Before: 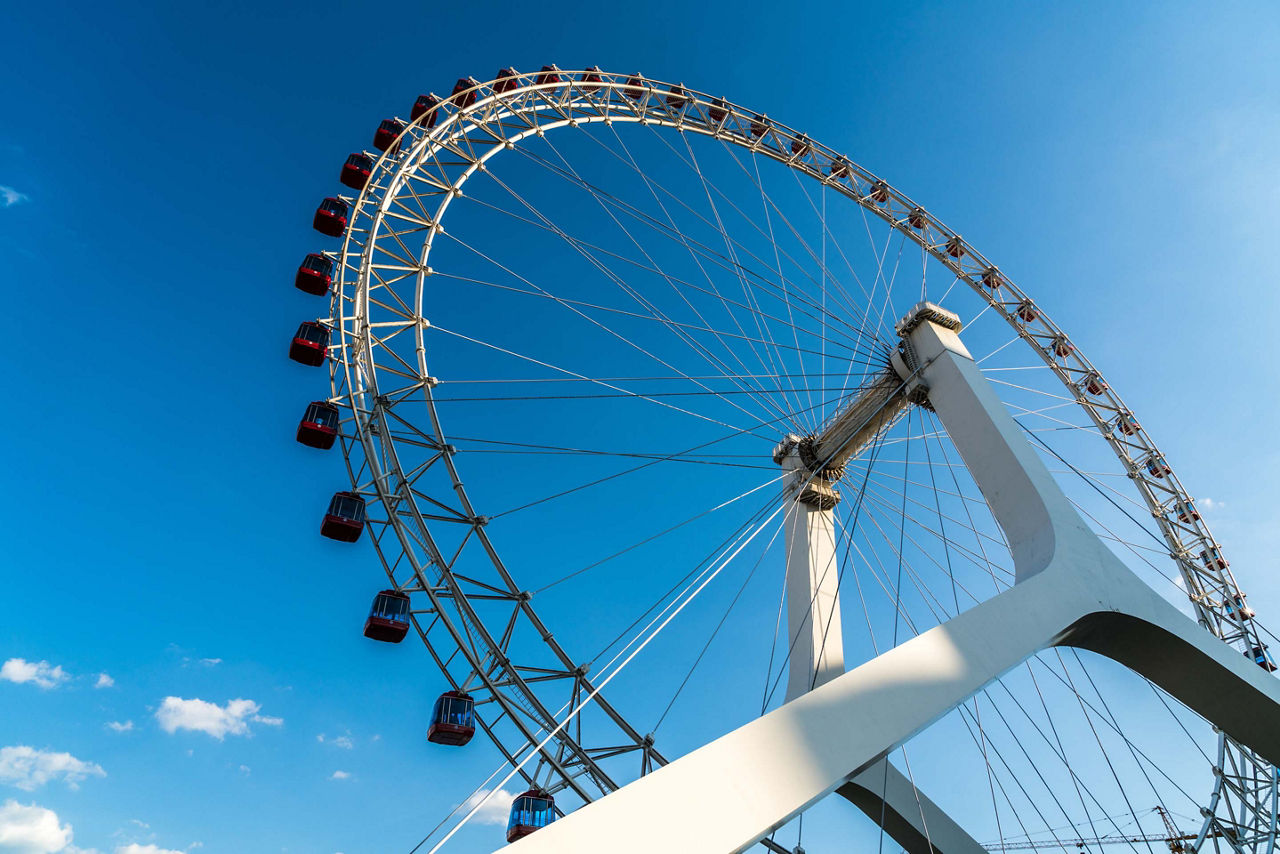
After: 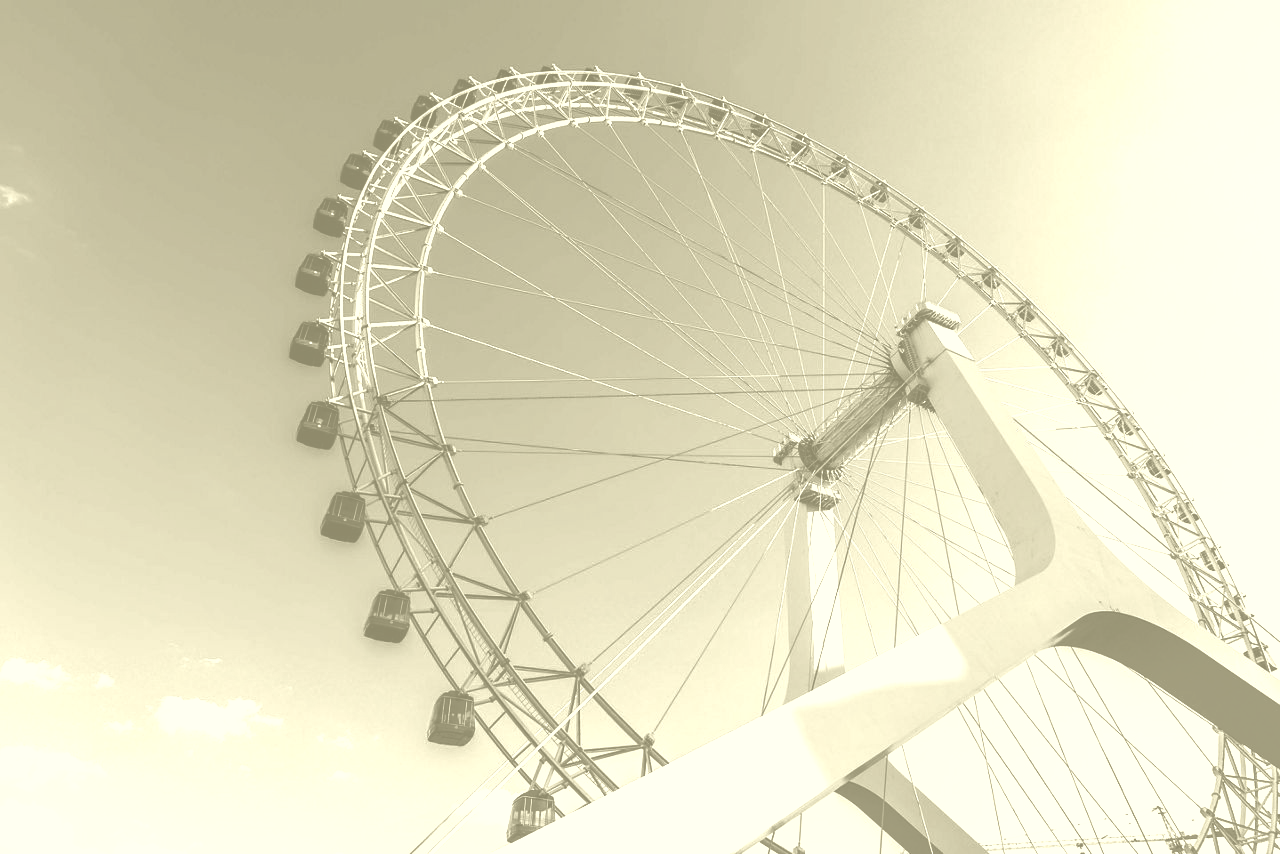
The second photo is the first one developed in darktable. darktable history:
color zones: curves: ch0 [(0, 0.5) (0.143, 0.5) (0.286, 0.5) (0.429, 0.5) (0.571, 0.5) (0.714, 0.476) (0.857, 0.5) (1, 0.5)]; ch2 [(0, 0.5) (0.143, 0.5) (0.286, 0.5) (0.429, 0.5) (0.571, 0.5) (0.714, 0.487) (0.857, 0.5) (1, 0.5)]
shadows and highlights: shadows 62.66, white point adjustment 0.37, highlights -34.44, compress 83.82%
exposure: exposure 1.25 EV, compensate exposure bias true, compensate highlight preservation false
velvia: on, module defaults
white balance: red 1.004, blue 1.024
contrast brightness saturation: contrast 0.1, brightness -0.26, saturation 0.14
colorize: hue 43.2°, saturation 40%, version 1
